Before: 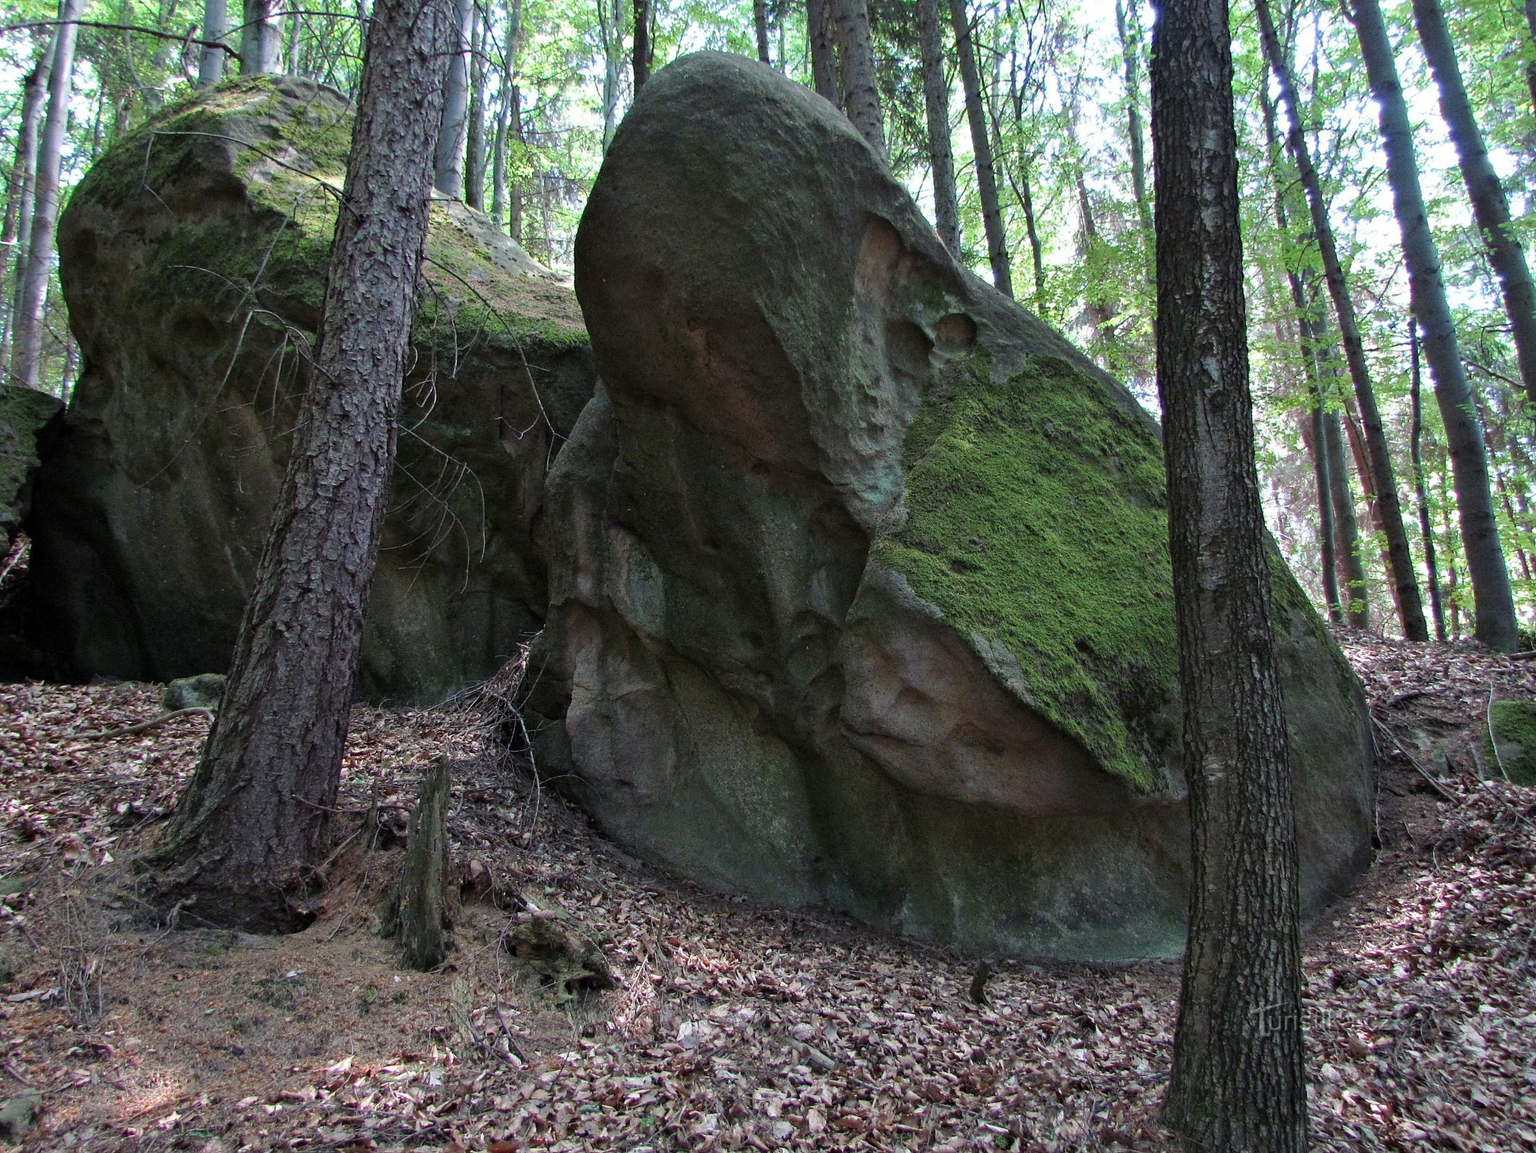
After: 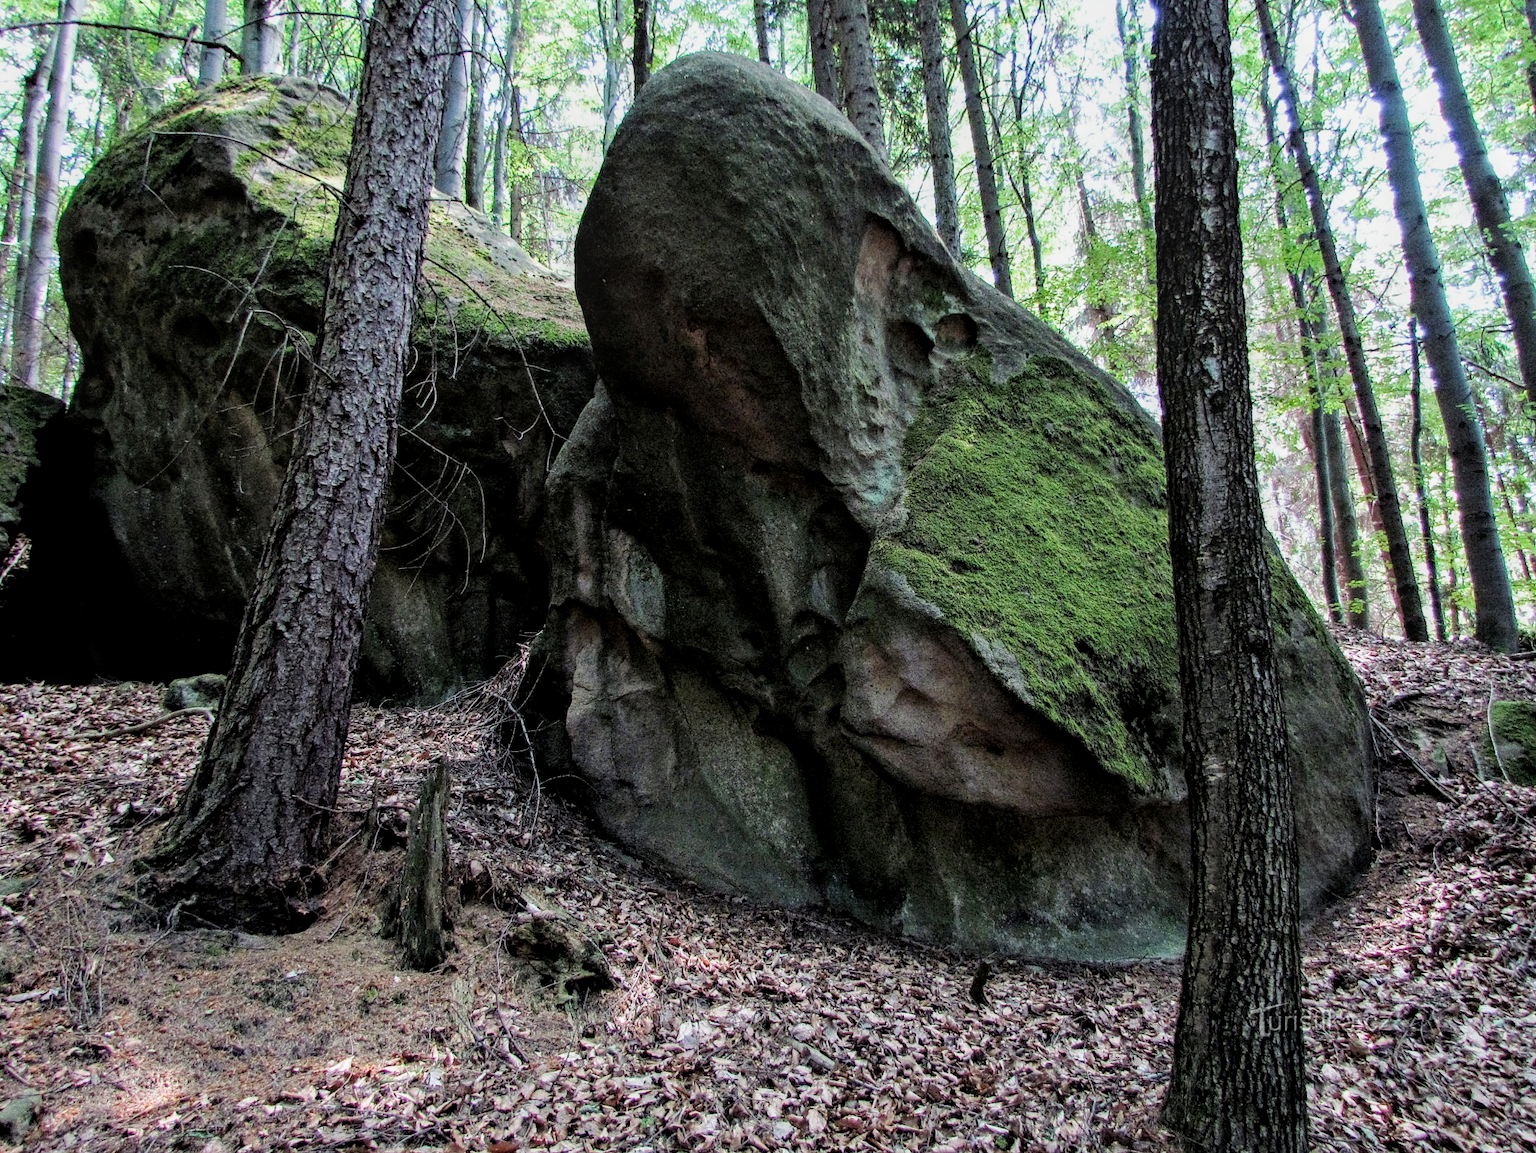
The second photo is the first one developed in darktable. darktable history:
exposure: black level correction 0, exposure 0.5 EV, compensate highlight preservation false
filmic rgb: black relative exposure -5 EV, hardness 2.88, contrast 1.2, highlights saturation mix -30%
local contrast: on, module defaults
color balance rgb: perceptual saturation grading › global saturation 10%
